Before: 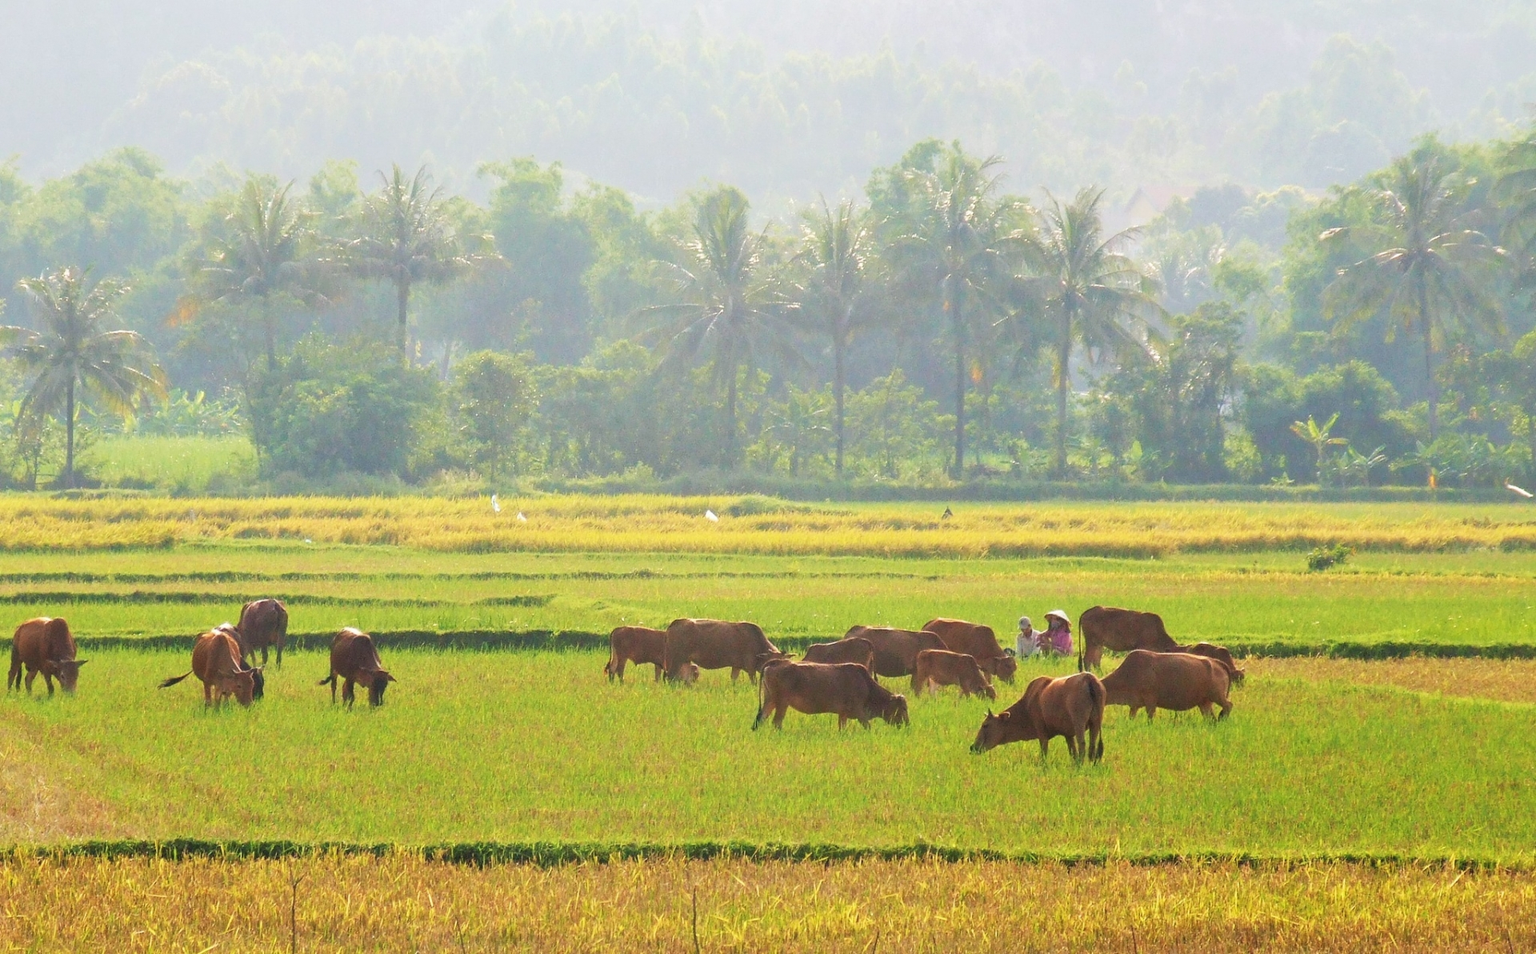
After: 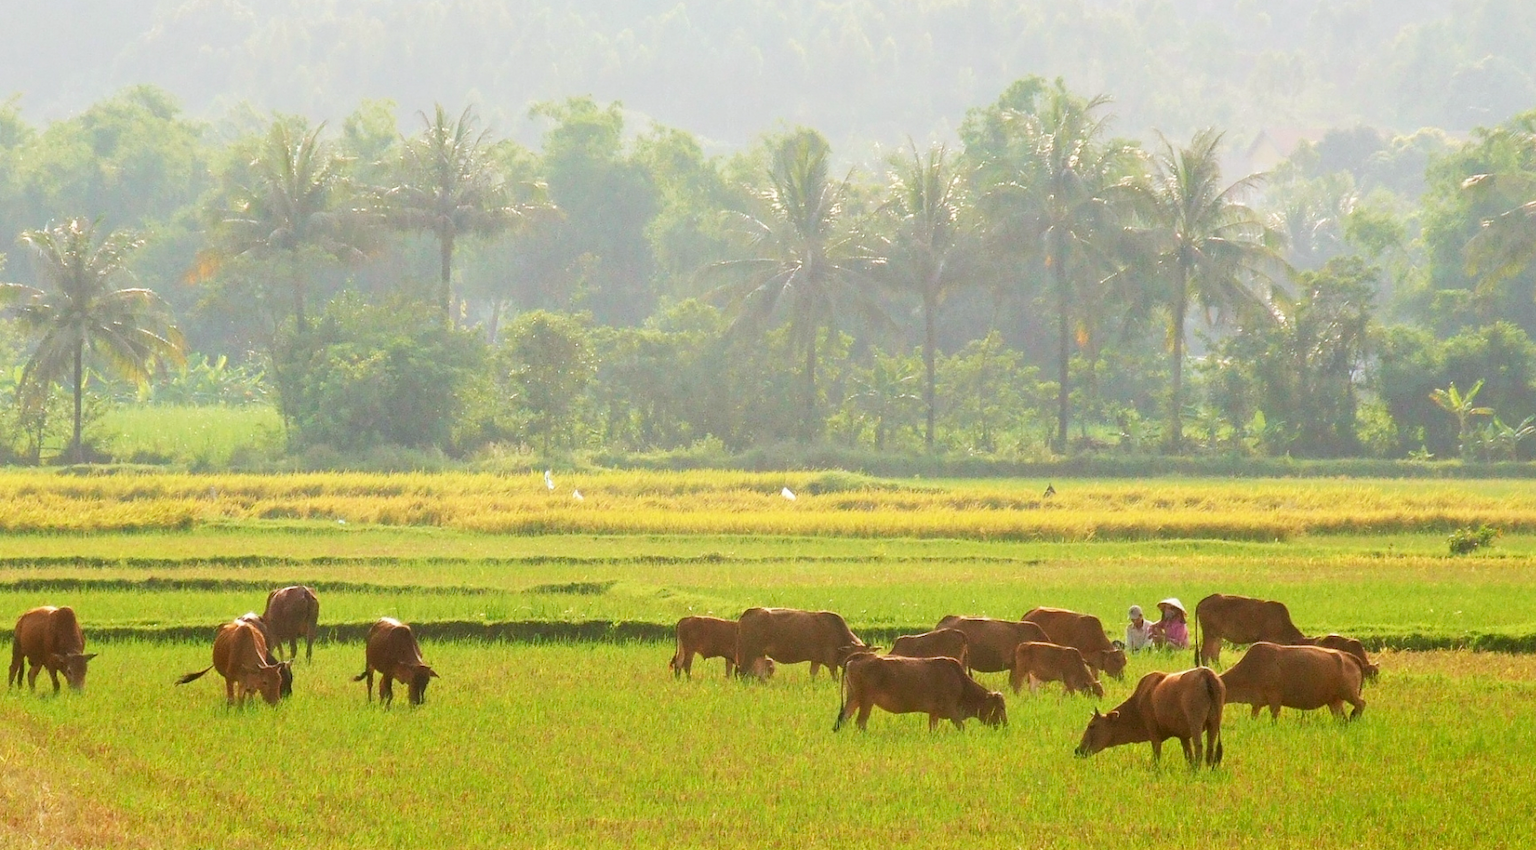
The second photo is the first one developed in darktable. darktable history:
color correction: highlights a* -0.515, highlights b* 0.174, shadows a* 4.29, shadows b* 20.89
tone equalizer: on, module defaults
crop: top 7.428%, right 9.726%, bottom 12.056%
